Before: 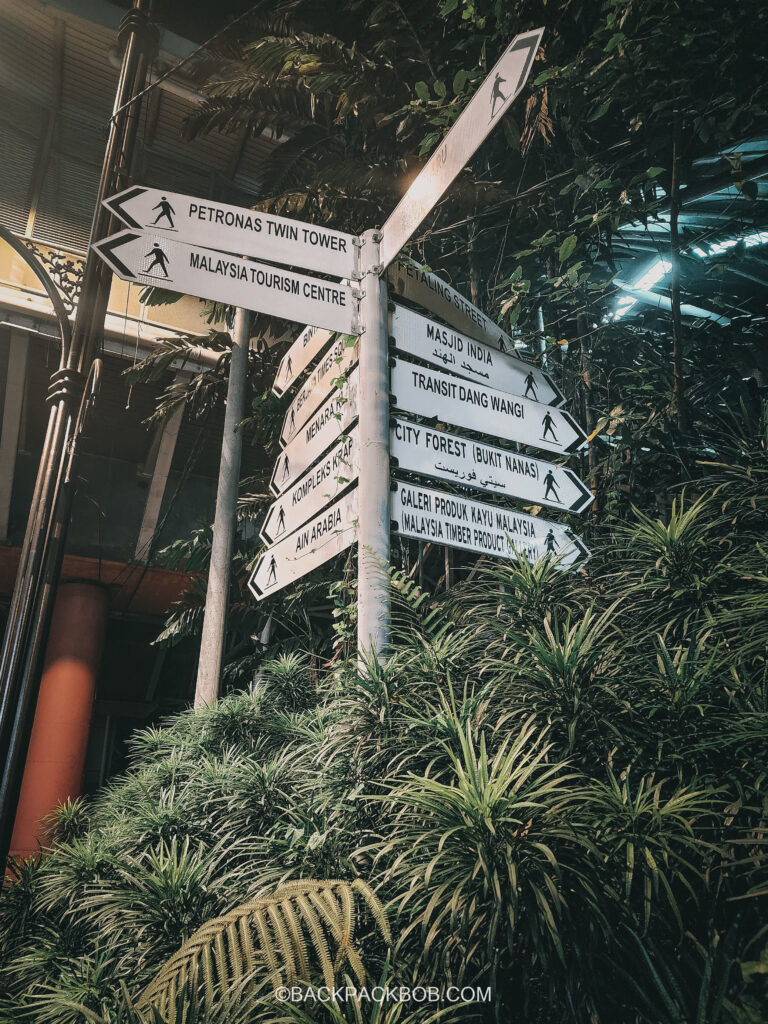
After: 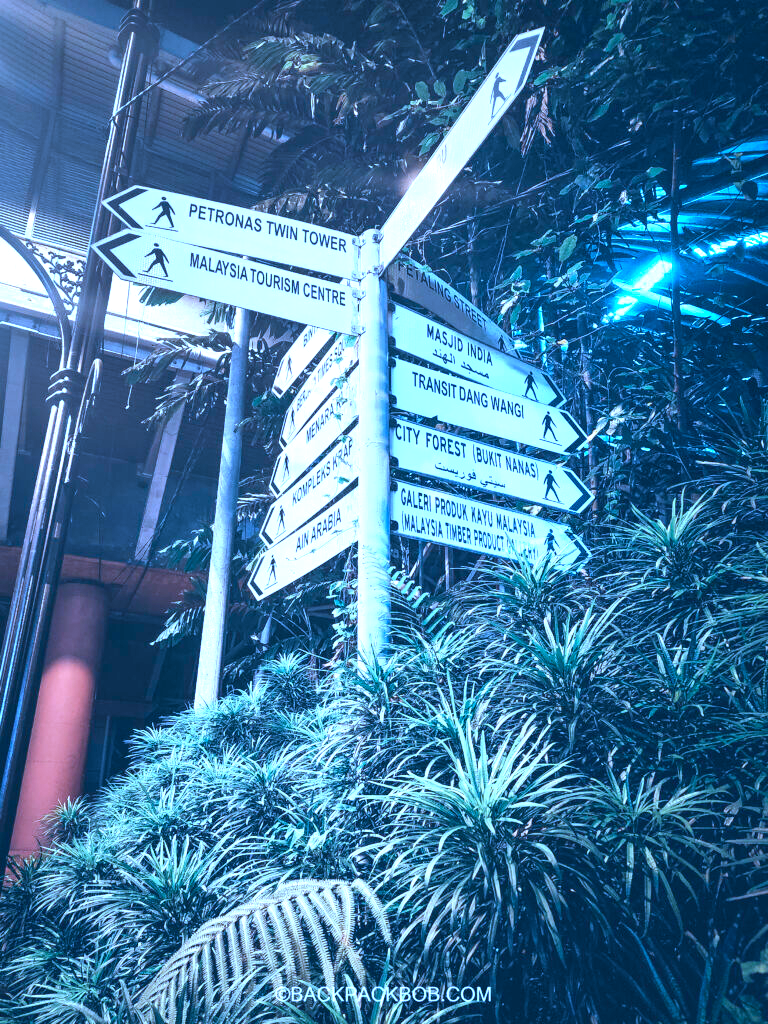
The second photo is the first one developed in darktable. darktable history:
exposure: black level correction 0, exposure 1.406 EV, compensate highlight preservation false
color calibration: illuminant custom, x 0.459, y 0.428, temperature 2596.28 K
